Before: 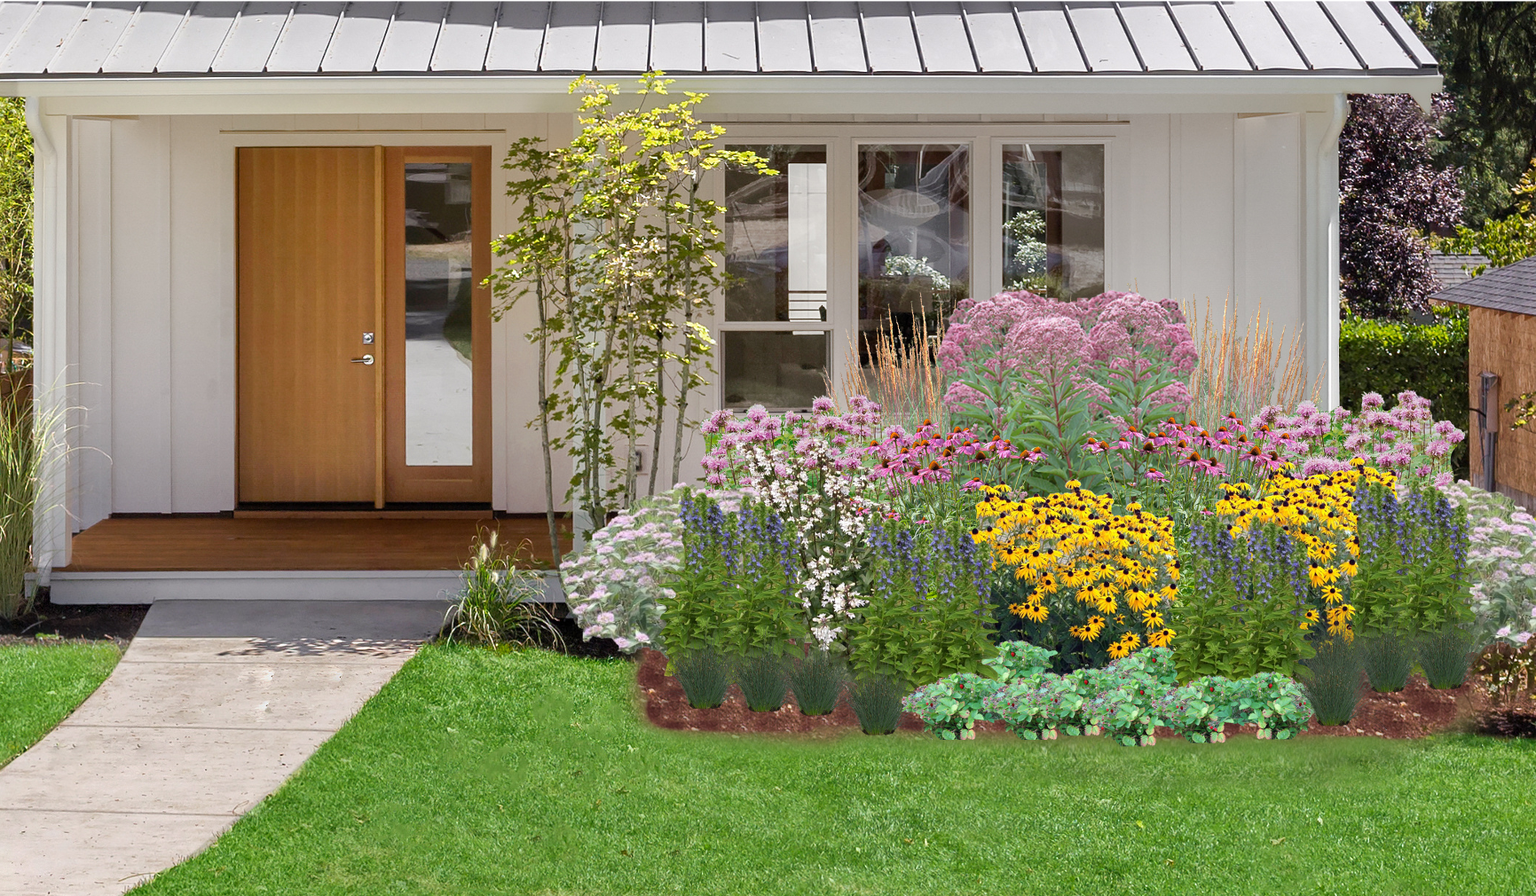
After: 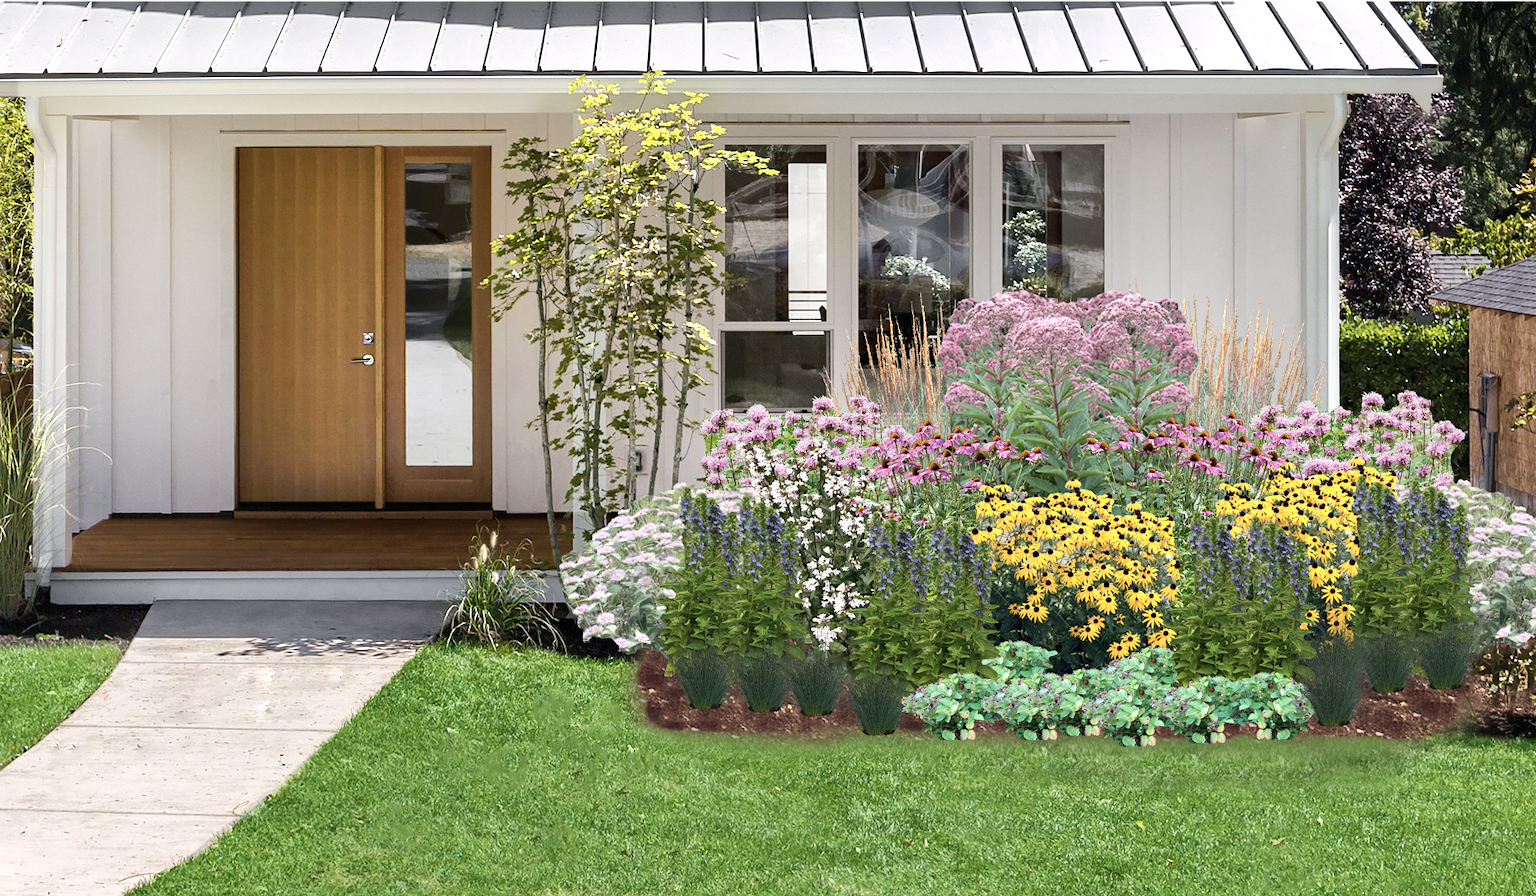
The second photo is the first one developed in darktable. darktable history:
contrast brightness saturation: contrast 0.095, saturation -0.356
tone equalizer: -8 EV -0.394 EV, -7 EV -0.403 EV, -6 EV -0.359 EV, -5 EV -0.195 EV, -3 EV 0.189 EV, -2 EV 0.358 EV, -1 EV 0.369 EV, +0 EV 0.445 EV, edges refinement/feathering 500, mask exposure compensation -1.57 EV, preserve details no
color balance rgb: power › chroma 0.504%, power › hue 215.03°, perceptual saturation grading › global saturation 19.797%, global vibrance 20%
